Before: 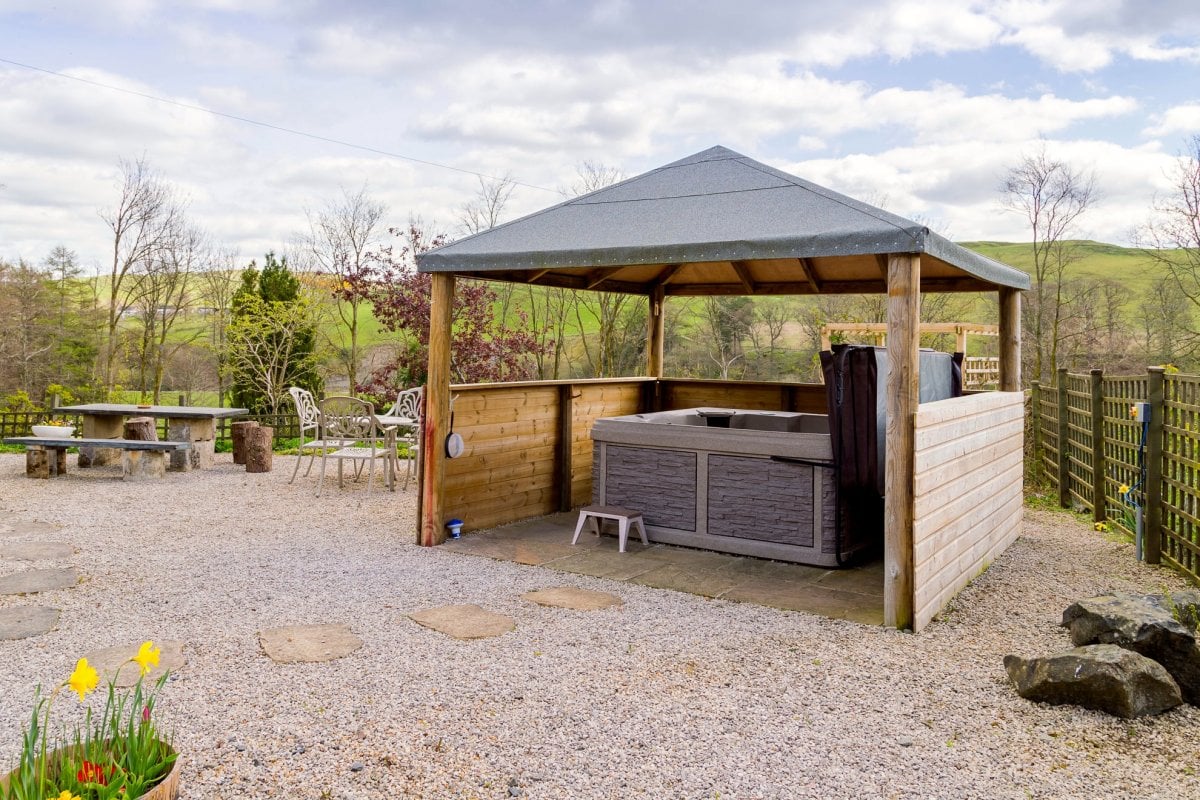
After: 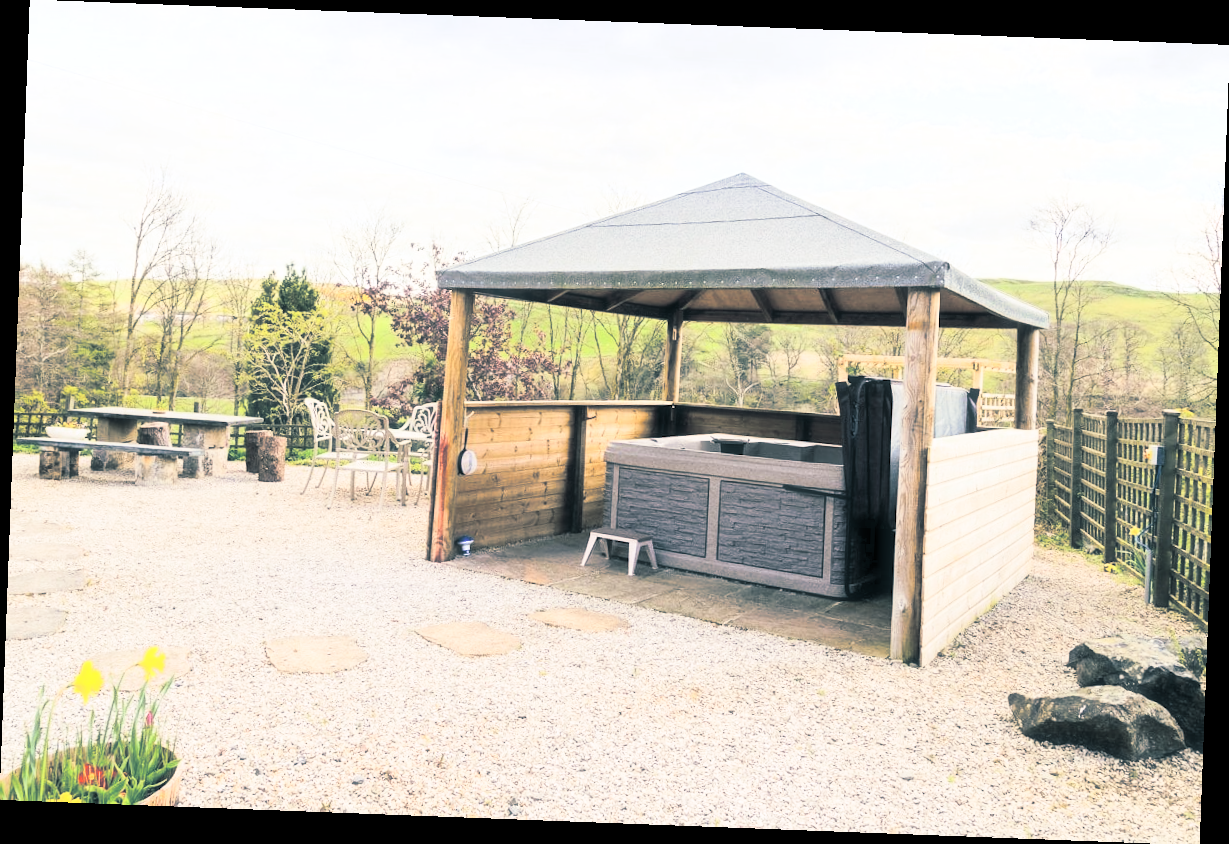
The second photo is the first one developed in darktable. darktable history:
rotate and perspective: rotation 2.17°, automatic cropping off
contrast brightness saturation: contrast 0.39, brightness 0.53
split-toning: shadows › hue 205.2°, shadows › saturation 0.43, highlights › hue 54°, highlights › saturation 0.54
haze removal: strength -0.1, adaptive false
